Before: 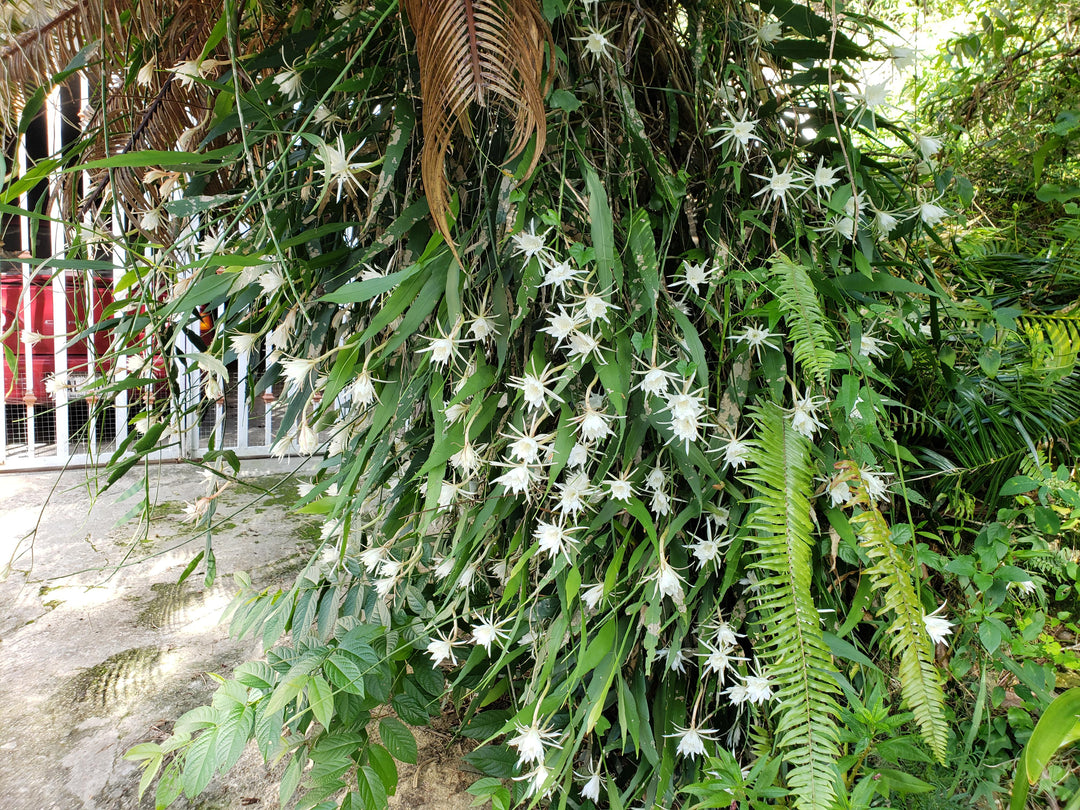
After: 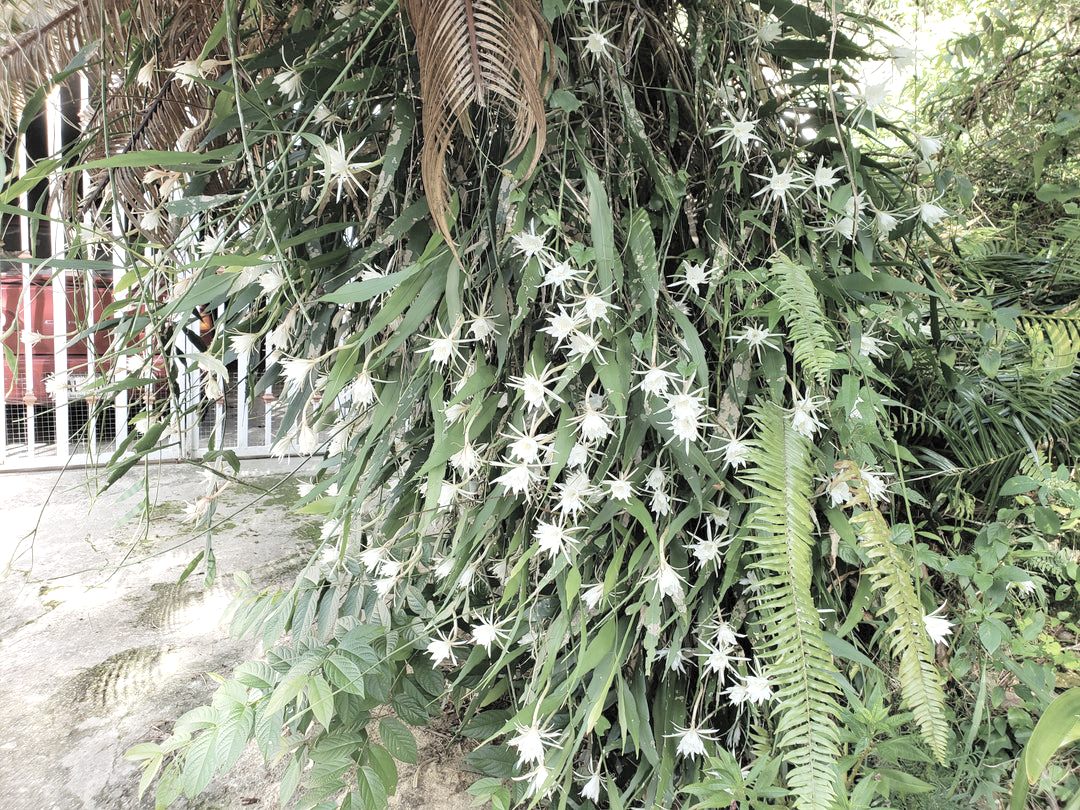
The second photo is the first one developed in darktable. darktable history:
contrast brightness saturation: brightness 0.182, saturation -0.482
exposure: exposure 0.202 EV, compensate highlight preservation false
tone equalizer: edges refinement/feathering 500, mask exposure compensation -1.57 EV, preserve details no
